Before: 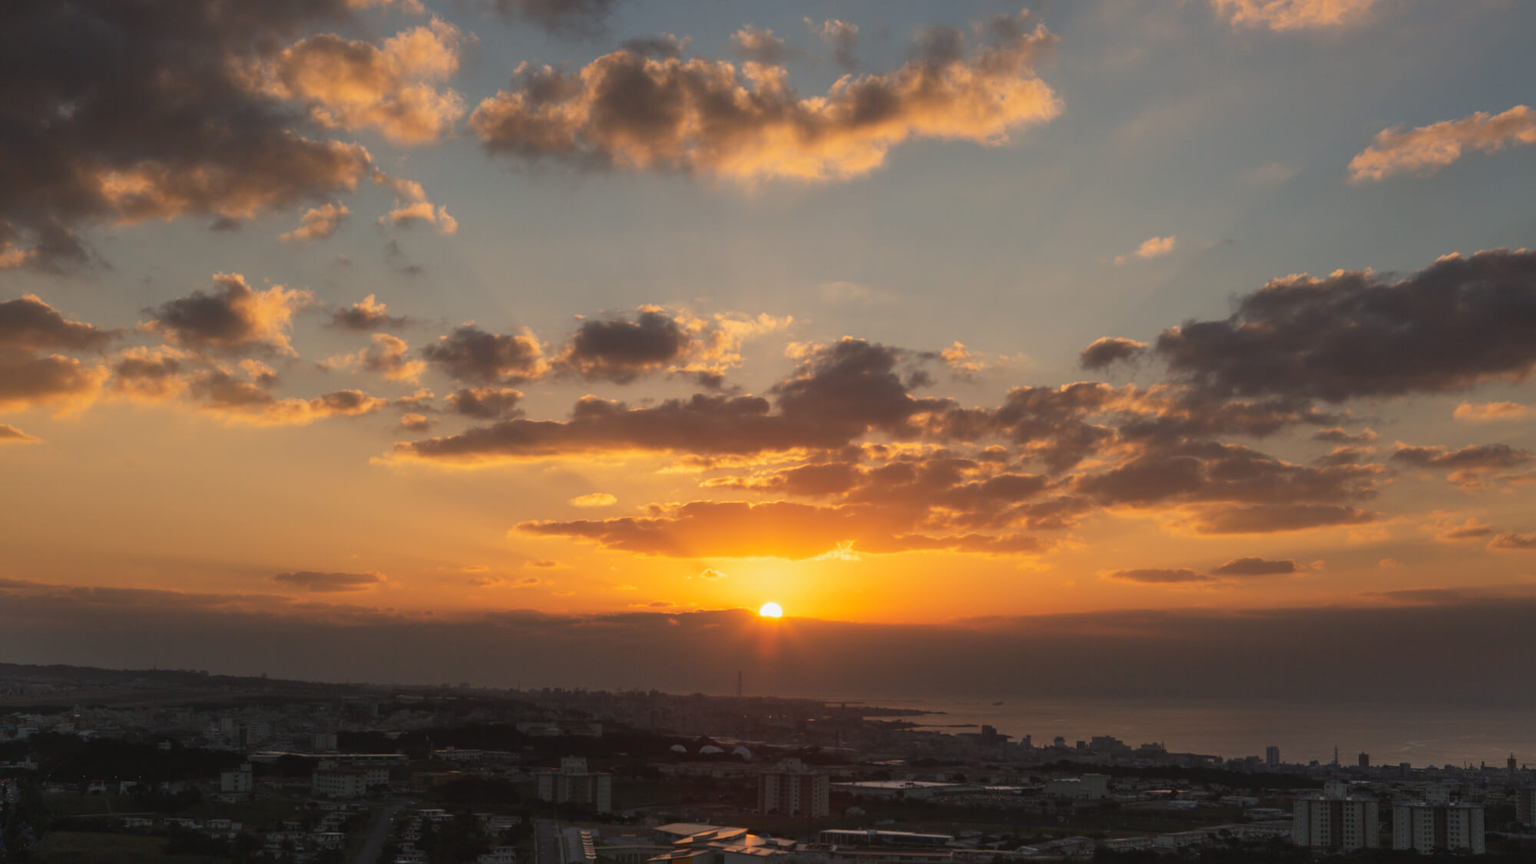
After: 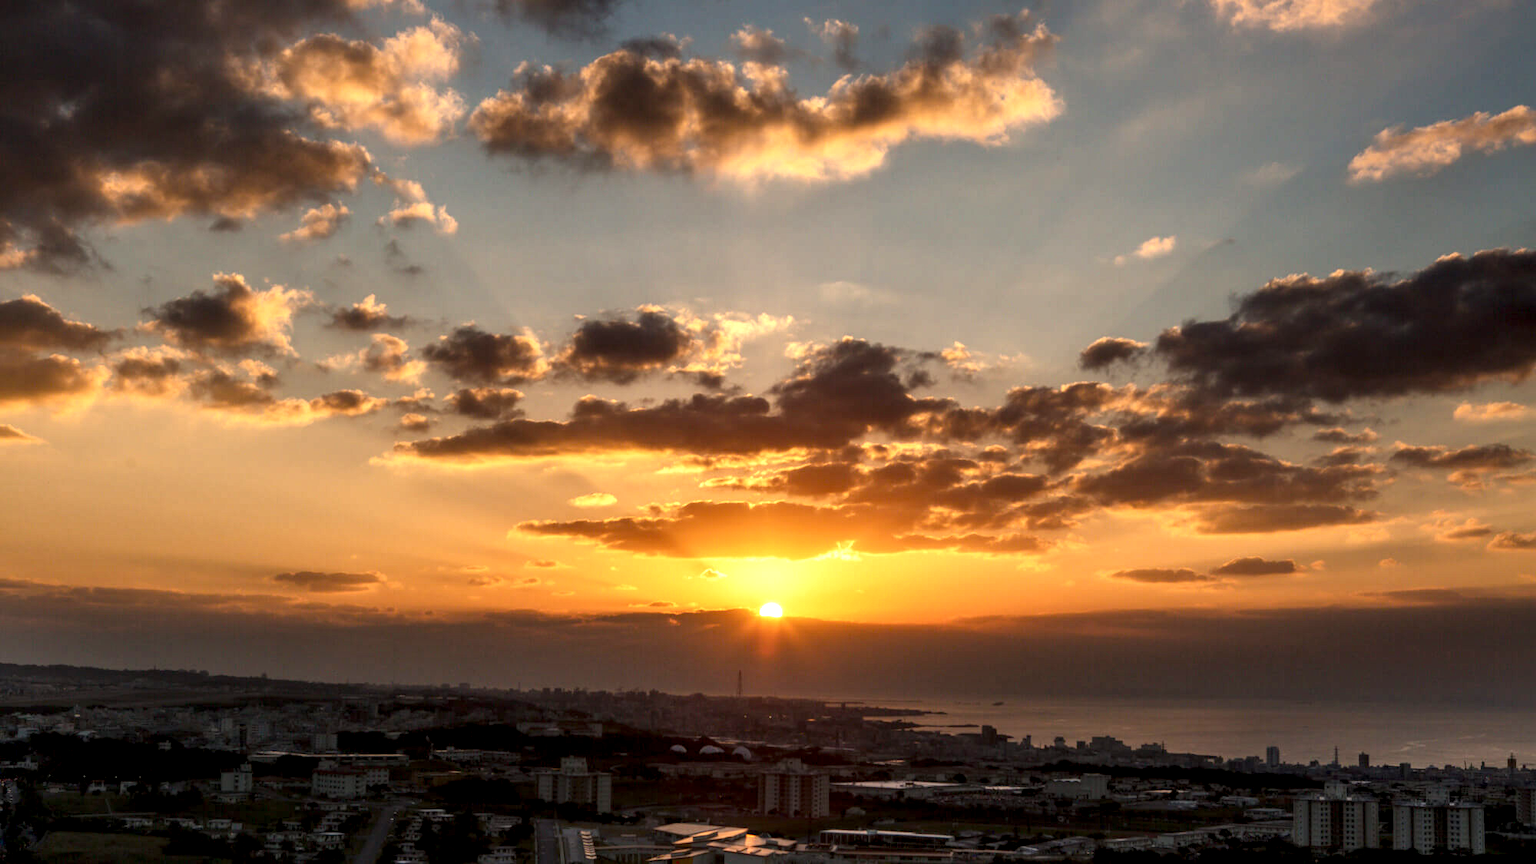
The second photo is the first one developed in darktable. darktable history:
local contrast: highlights 22%, detail 195%
color balance rgb: perceptual saturation grading › global saturation 20%, perceptual saturation grading › highlights -24.751%, perceptual saturation grading › shadows 24.166%, global vibrance 20%
